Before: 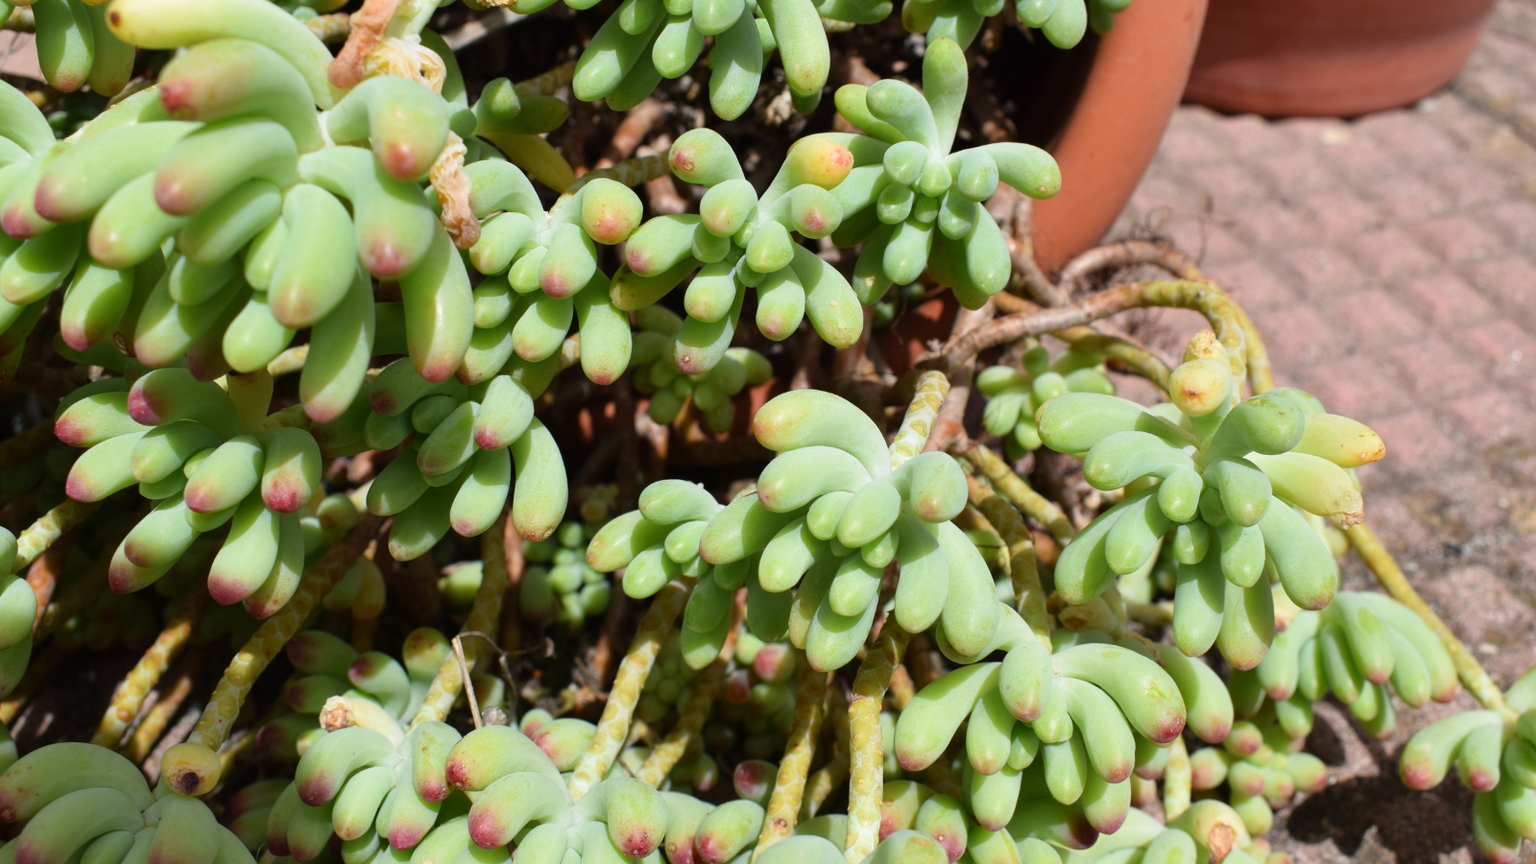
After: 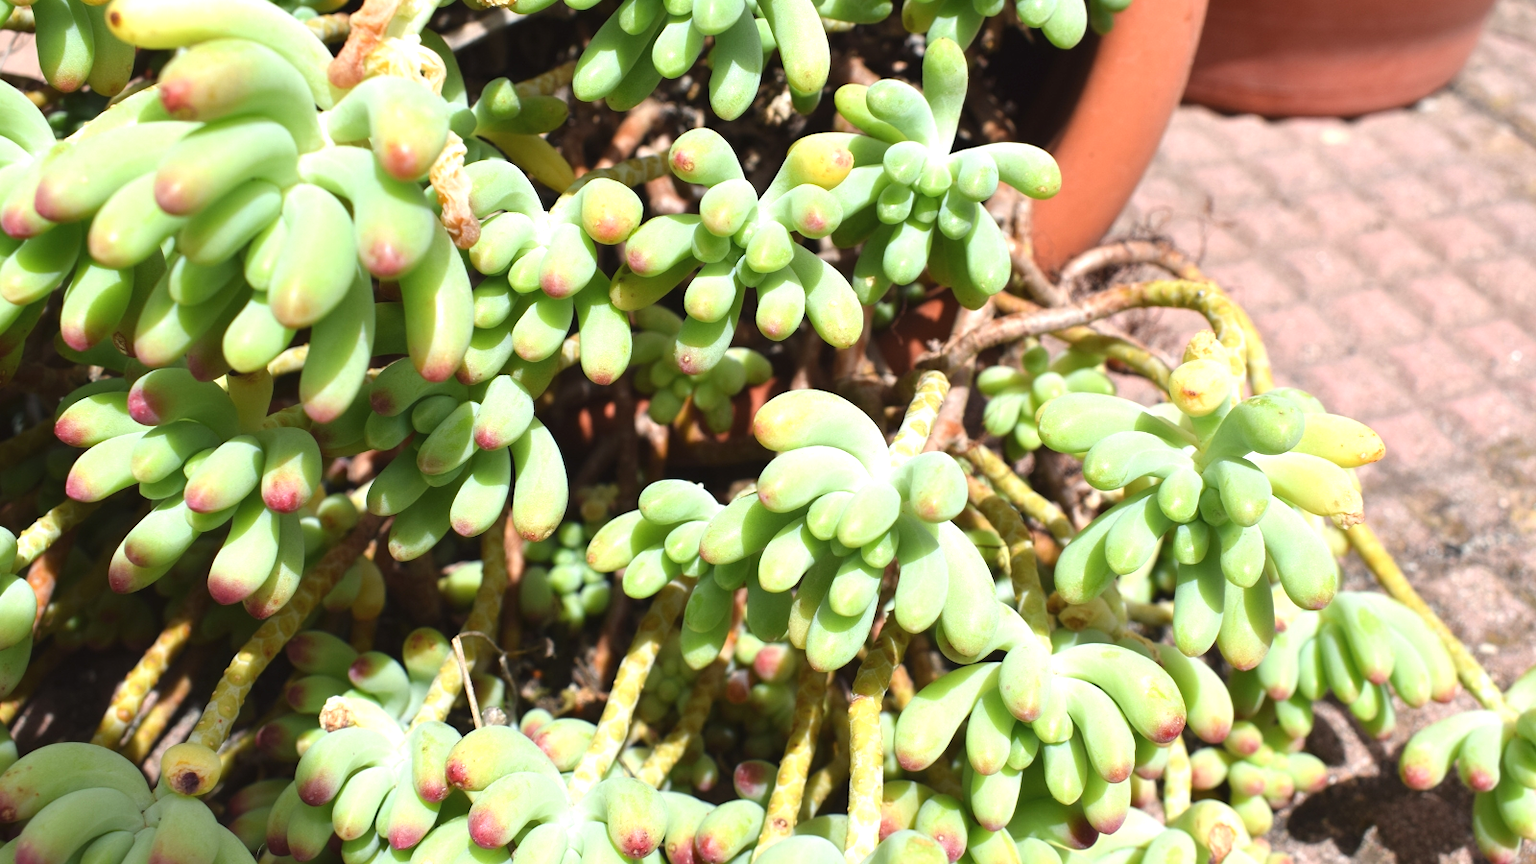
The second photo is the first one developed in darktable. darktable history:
exposure: black level correction -0.002, exposure 0.708 EV, compensate exposure bias true, compensate highlight preservation false
tone equalizer: on, module defaults
